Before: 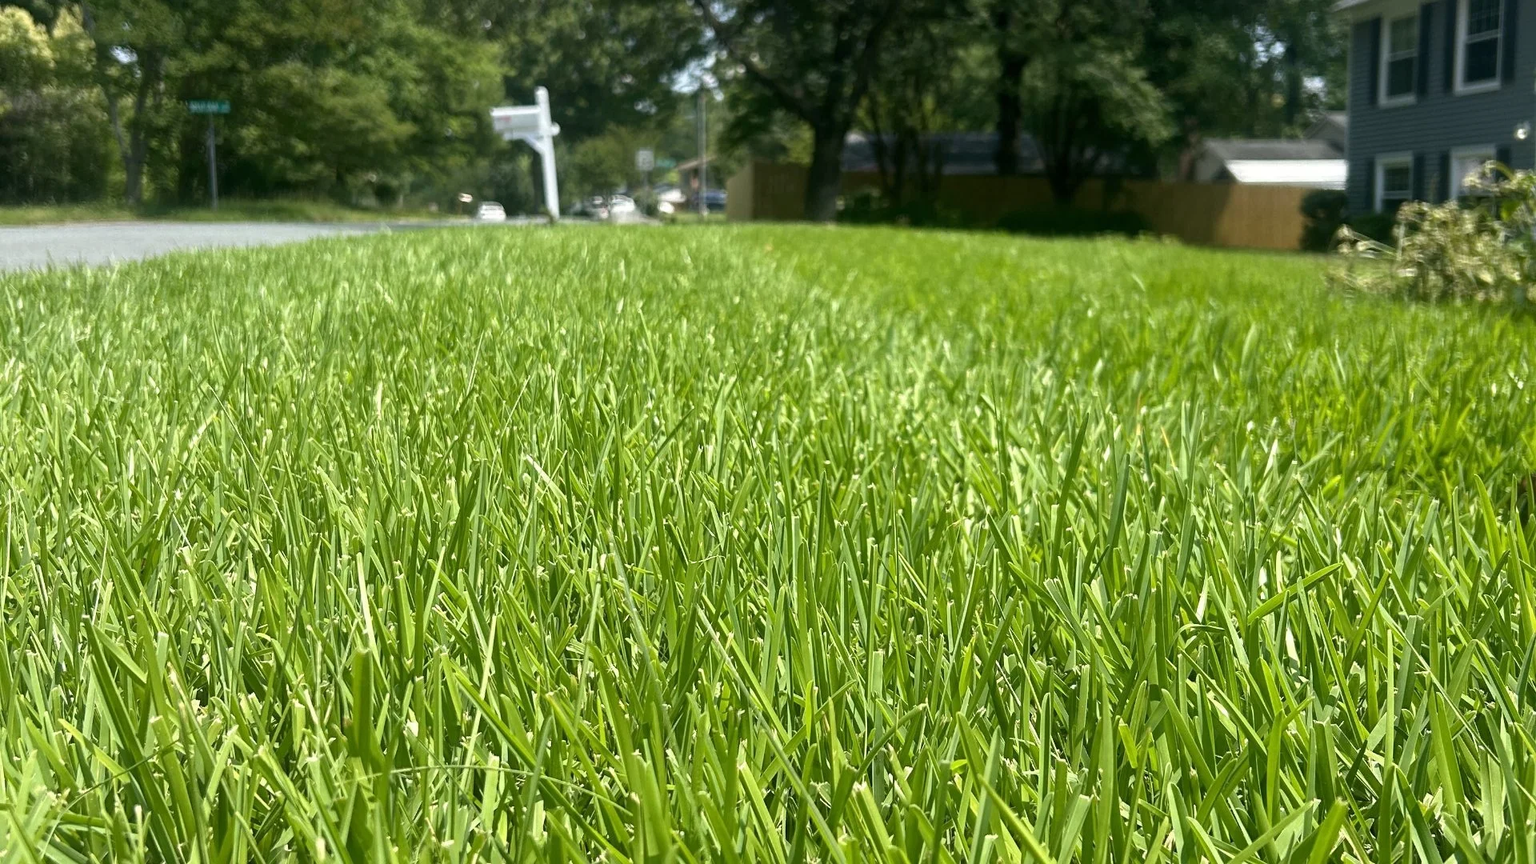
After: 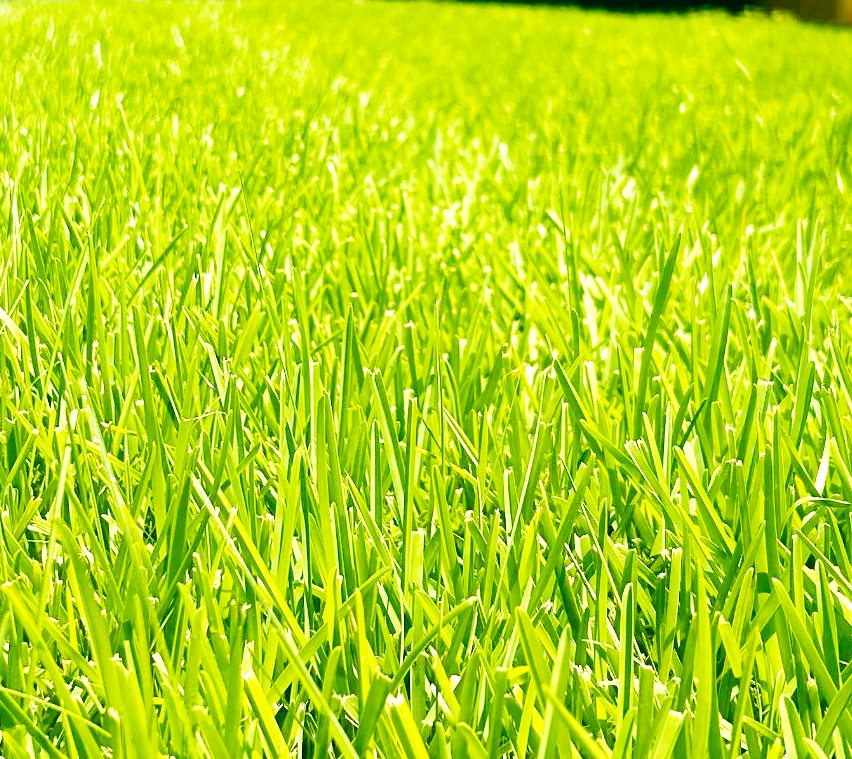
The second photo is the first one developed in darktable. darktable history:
color balance rgb: perceptual saturation grading › global saturation 30%, global vibrance 20%
crop: left 35.432%, top 26.233%, right 20.145%, bottom 3.432%
base curve: curves: ch0 [(0, 0.003) (0.001, 0.002) (0.006, 0.004) (0.02, 0.022) (0.048, 0.086) (0.094, 0.234) (0.162, 0.431) (0.258, 0.629) (0.385, 0.8) (0.548, 0.918) (0.751, 0.988) (1, 1)], preserve colors none
